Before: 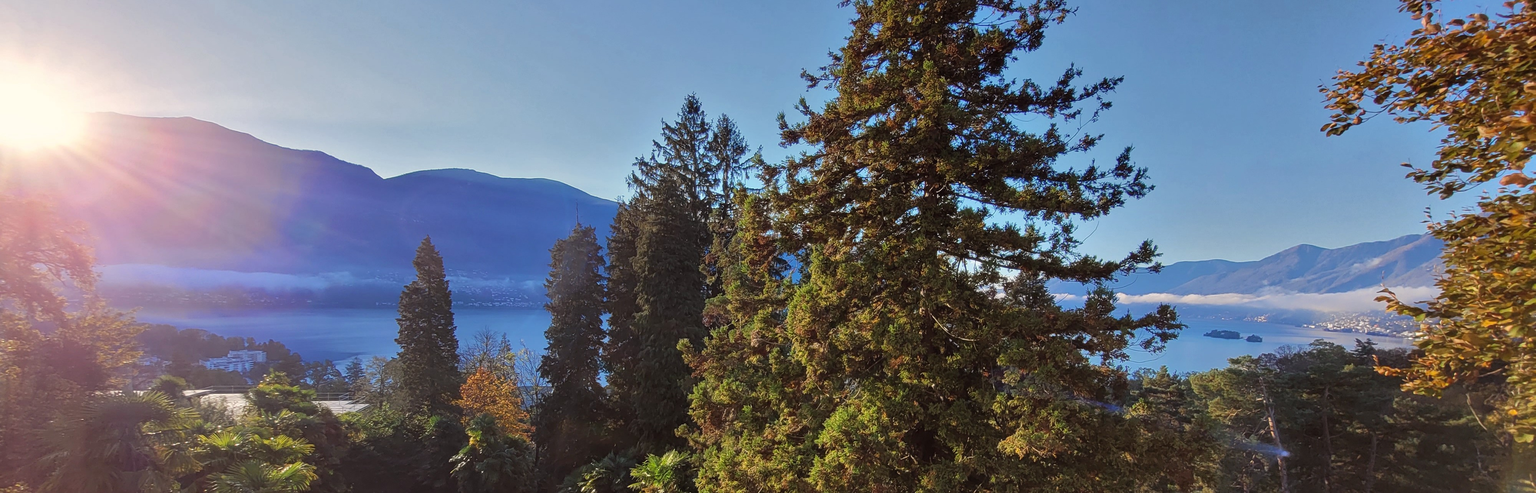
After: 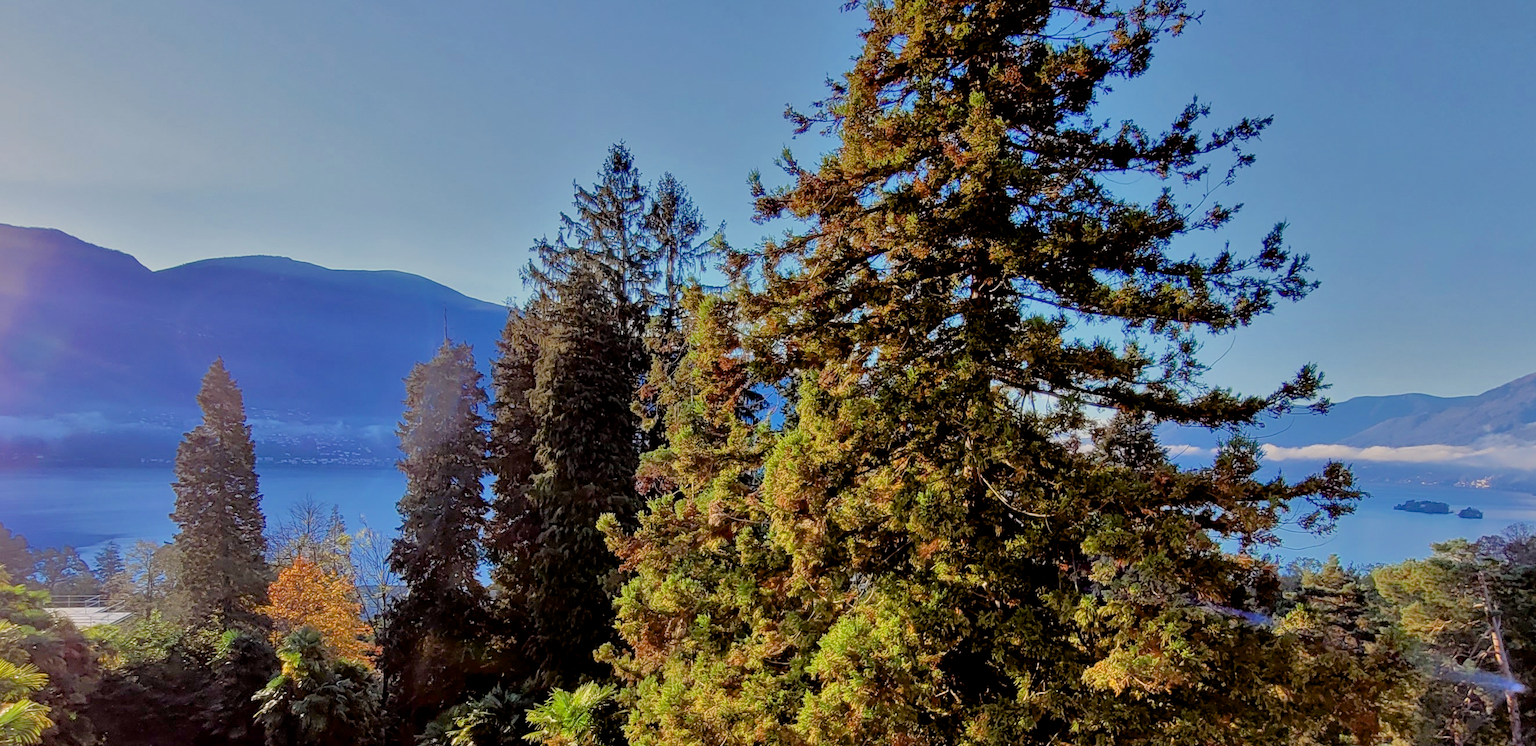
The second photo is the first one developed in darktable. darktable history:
filmic rgb: middle gray luminance 18.42%, black relative exposure -10.5 EV, white relative exposure 3.4 EV, threshold 6 EV, target black luminance 0%, hardness 6.03, latitude 99%, contrast 0.847, shadows ↔ highlights balance 0.505%, add noise in highlights 0, preserve chrominance max RGB, color science v3 (2019), use custom middle-gray values true, iterations of high-quality reconstruction 0, contrast in highlights soft, enable highlight reconstruction true
tone equalizer: -7 EV 0.15 EV, -6 EV 0.6 EV, -5 EV 1.15 EV, -4 EV 1.33 EV, -3 EV 1.15 EV, -2 EV 0.6 EV, -1 EV 0.15 EV, mask exposure compensation -0.5 EV
exposure: black level correction 0.016, exposure -0.009 EV, compensate highlight preservation false
crop and rotate: left 18.442%, right 15.508%
